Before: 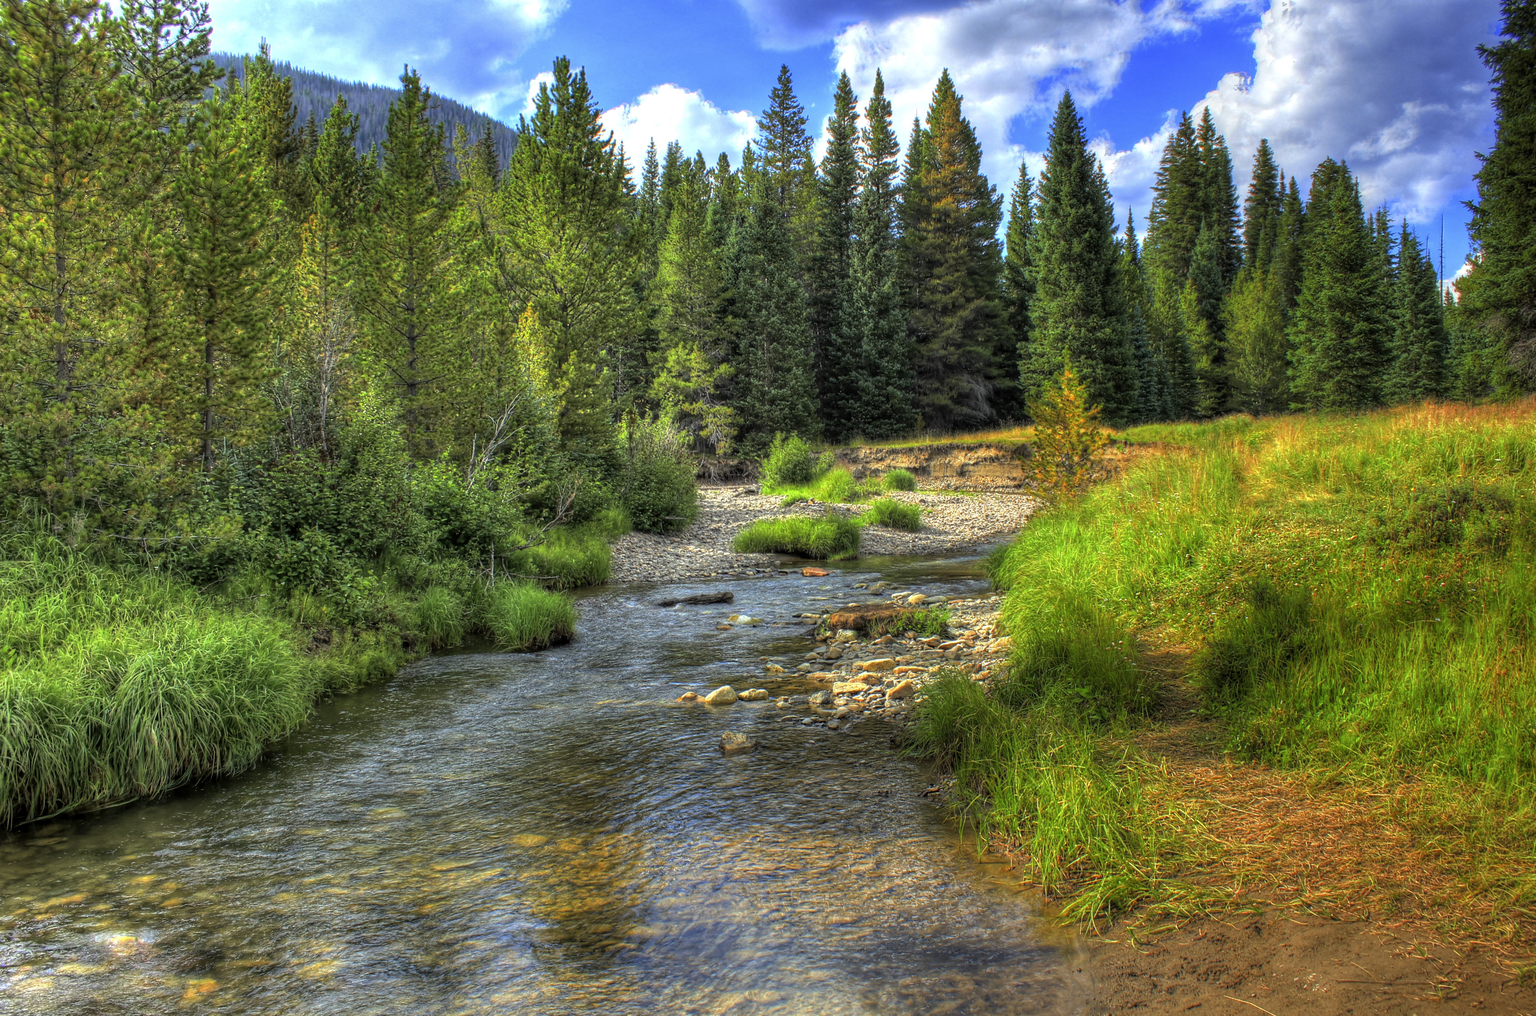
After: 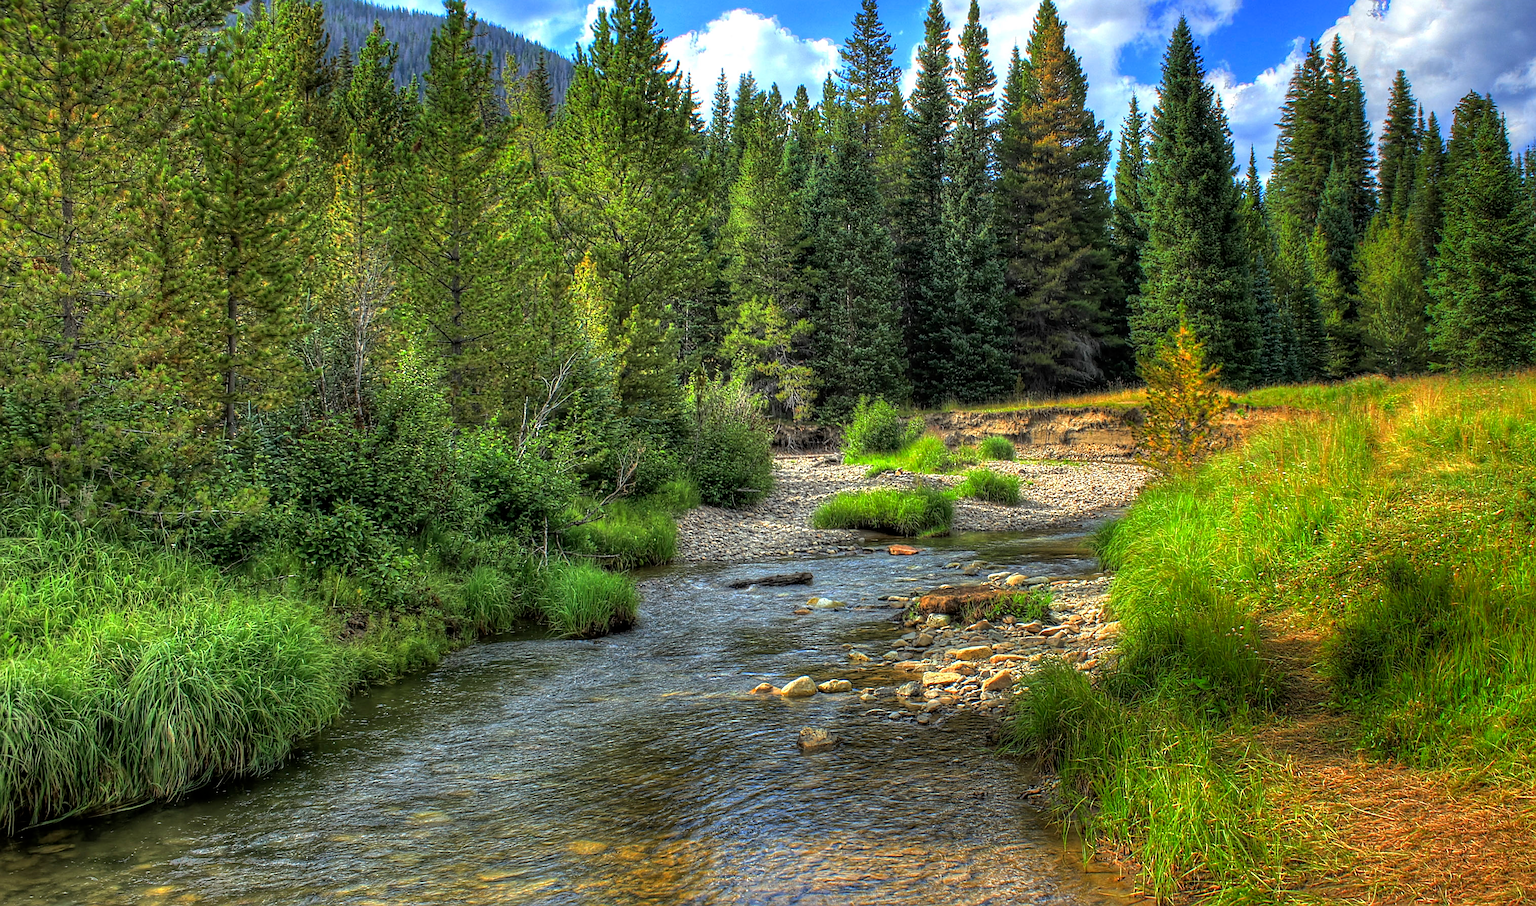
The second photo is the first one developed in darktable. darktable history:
sharpen: on, module defaults
crop: top 7.49%, right 9.717%, bottom 11.943%
